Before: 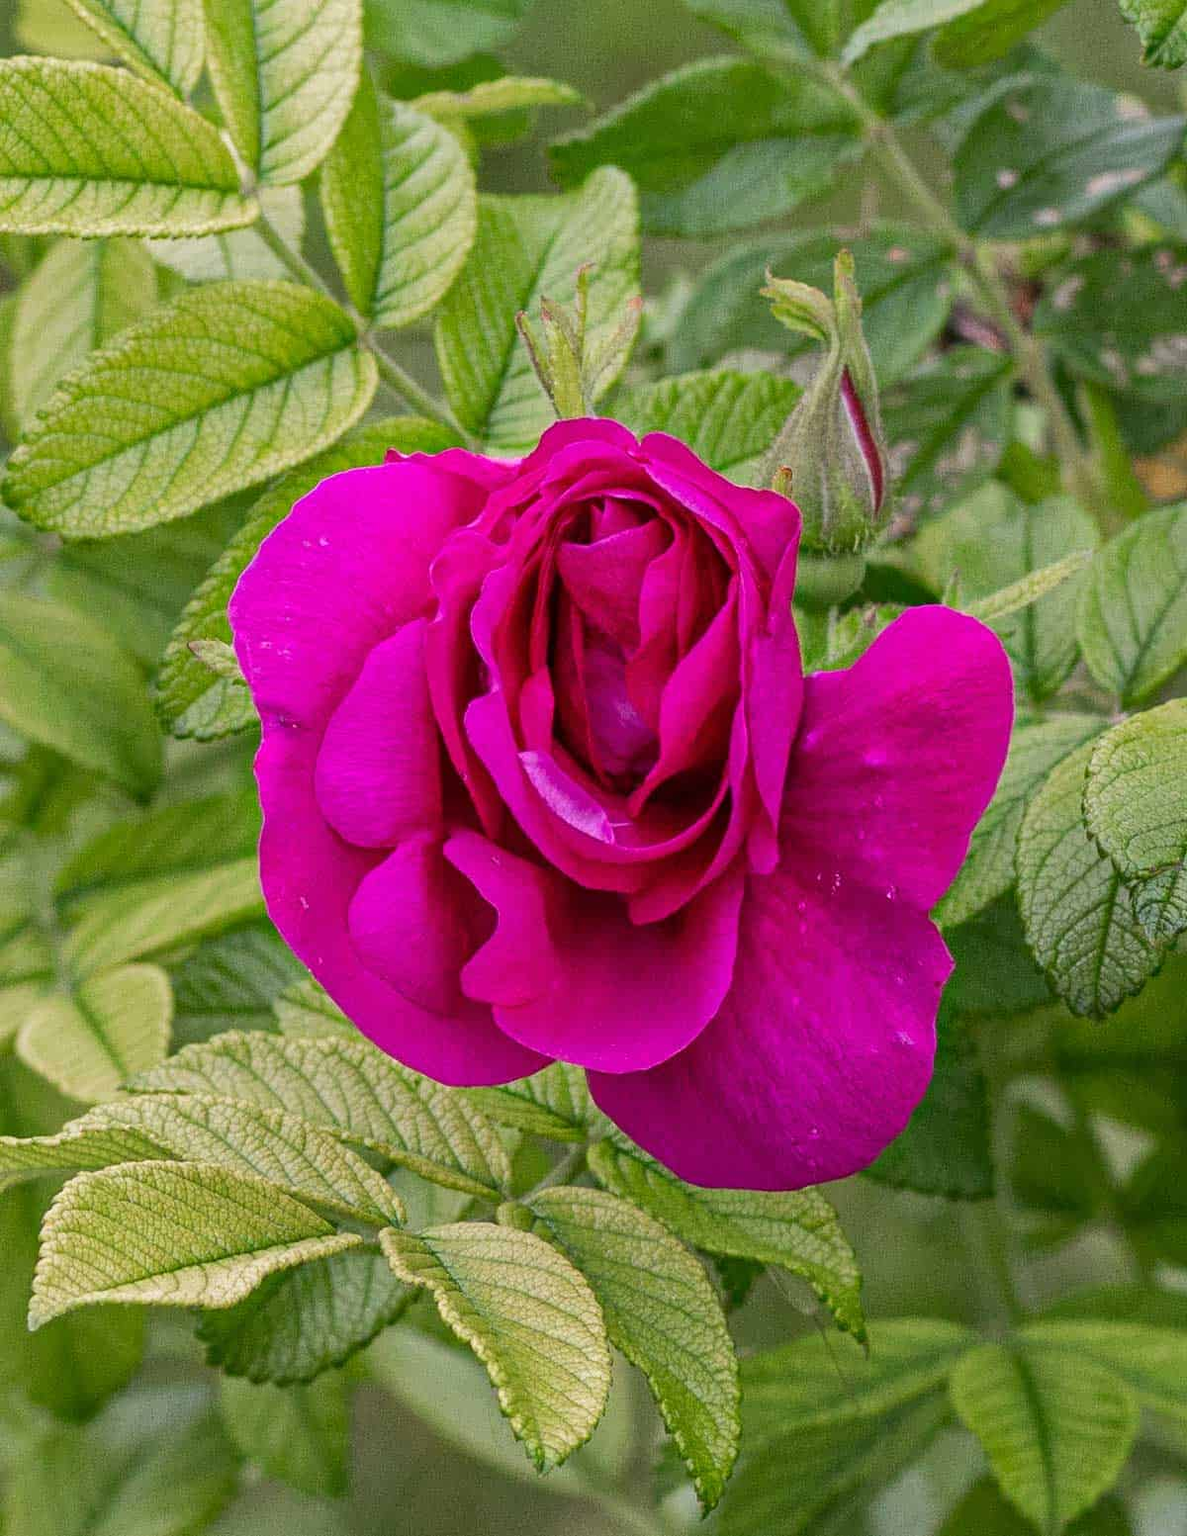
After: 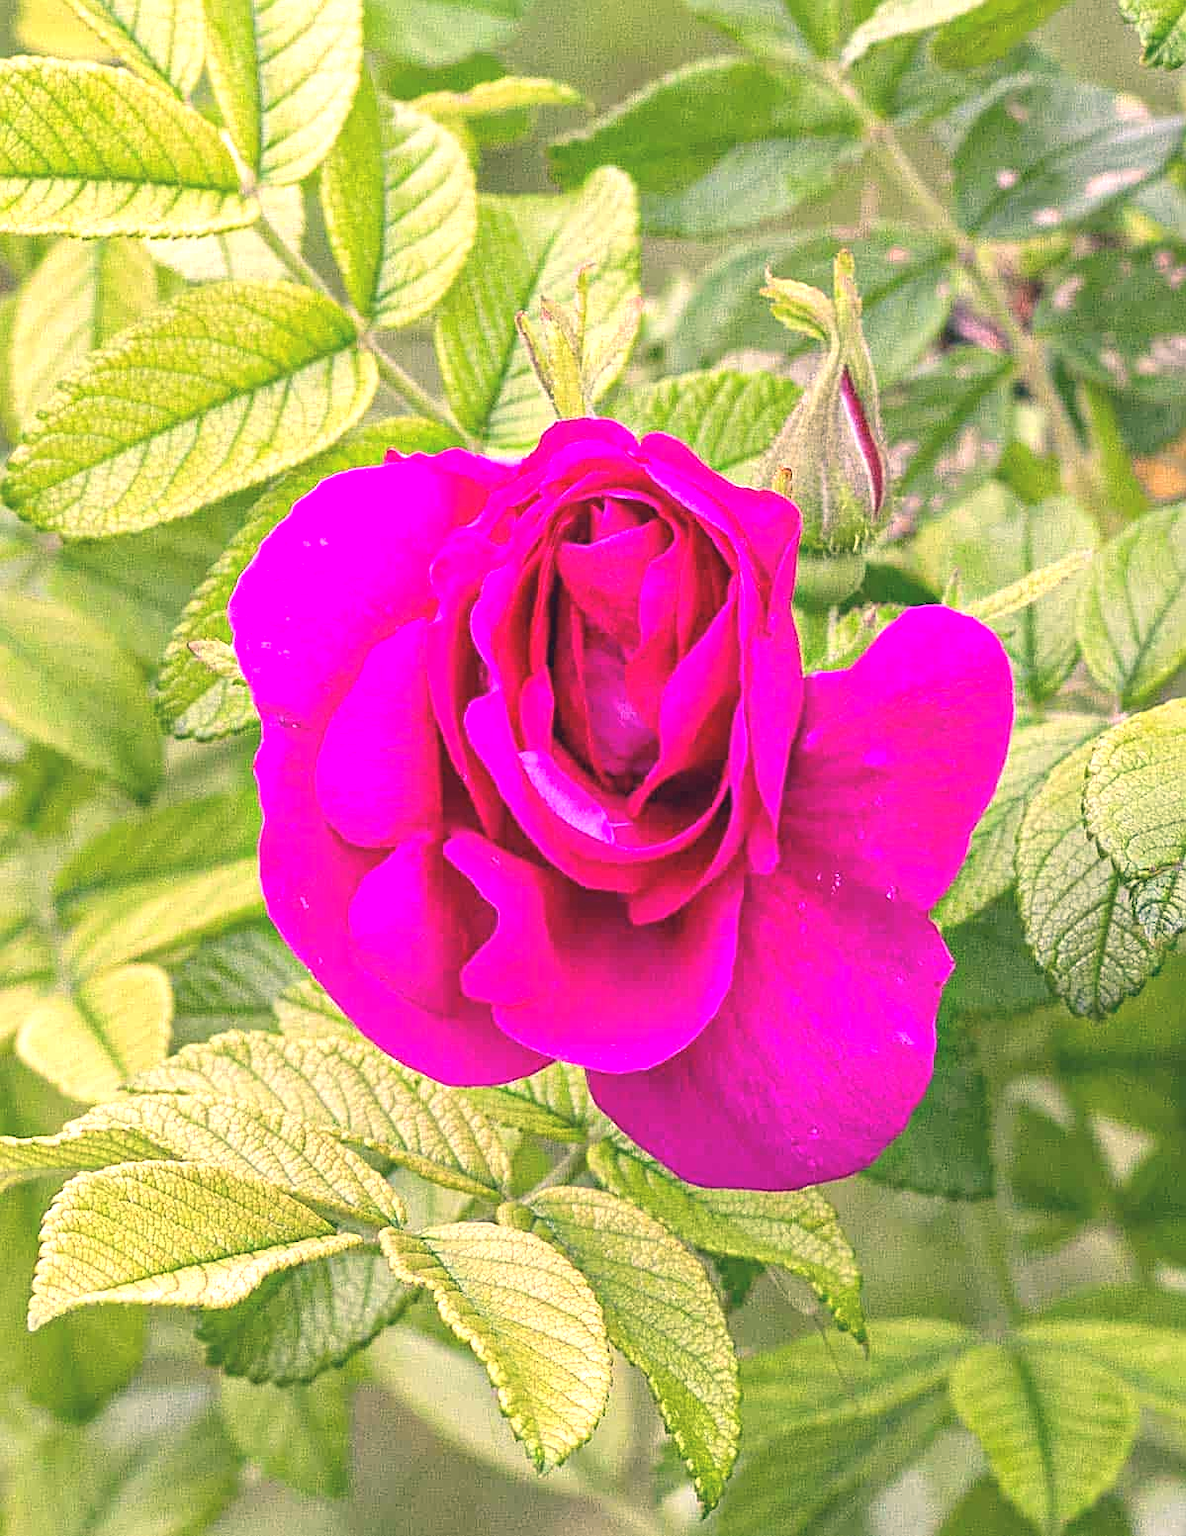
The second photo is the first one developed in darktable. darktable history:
tone equalizer: on, module defaults
exposure: black level correction 0, exposure 1.2 EV, compensate highlight preservation false
color correction: highlights a* 14.27, highlights b* 6.05, shadows a* -5.01, shadows b* -15.31, saturation 0.87
contrast brightness saturation: contrast -0.097, brightness 0.043, saturation 0.084
sharpen: on, module defaults
